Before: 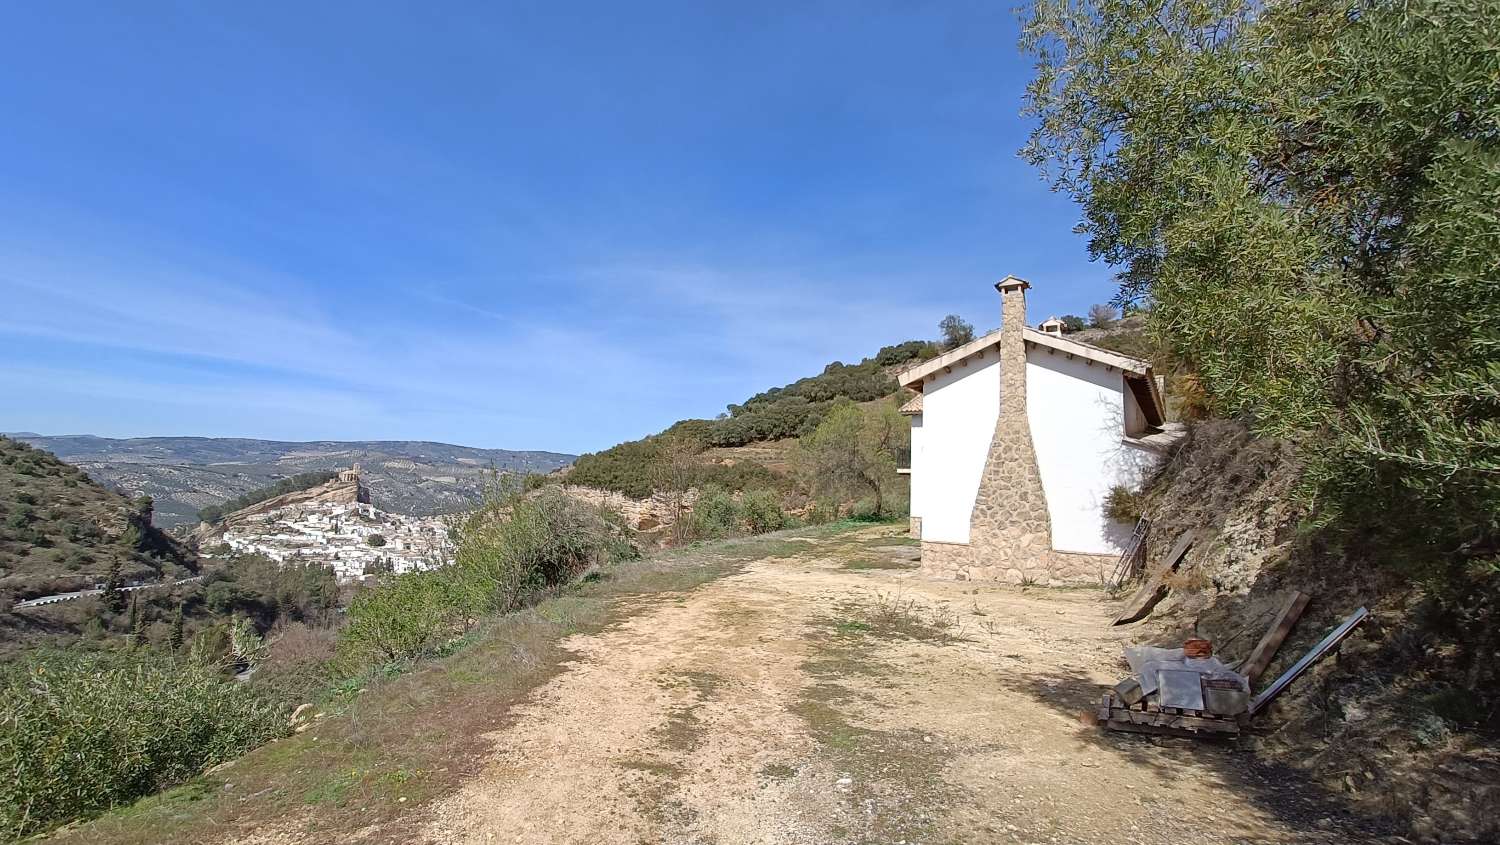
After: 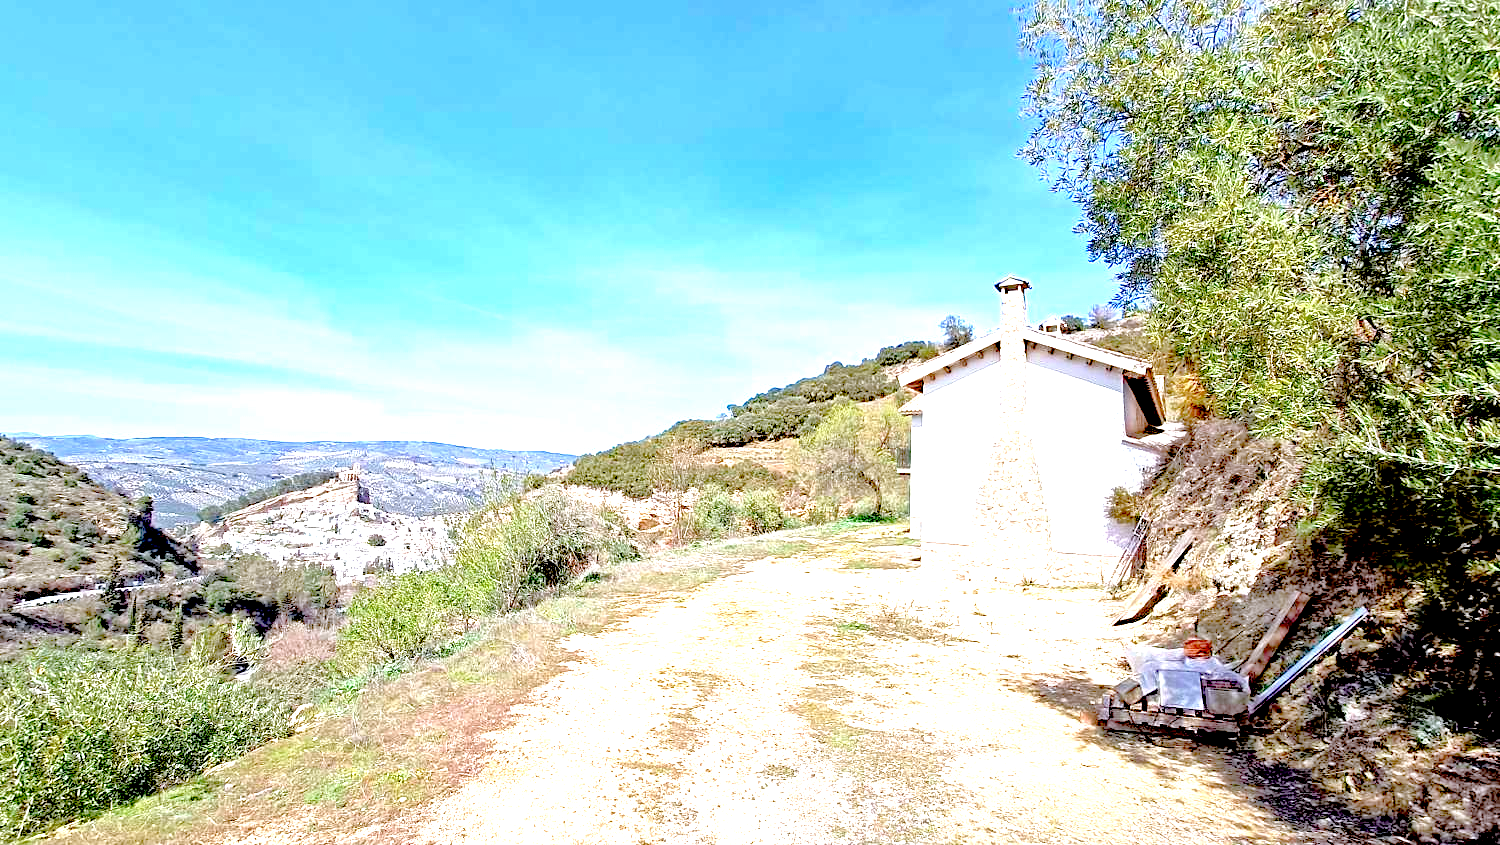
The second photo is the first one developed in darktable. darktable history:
color calibration: illuminant as shot in camera, x 0.358, y 0.373, temperature 4628.91 K
tone equalizer: -7 EV 0.15 EV, -6 EV 0.6 EV, -5 EV 1.15 EV, -4 EV 1.33 EV, -3 EV 1.15 EV, -2 EV 0.6 EV, -1 EV 0.15 EV, mask exposure compensation -0.5 EV
haze removal: compatibility mode true, adaptive false
exposure: black level correction 0.016, exposure 1.774 EV, compensate highlight preservation false
